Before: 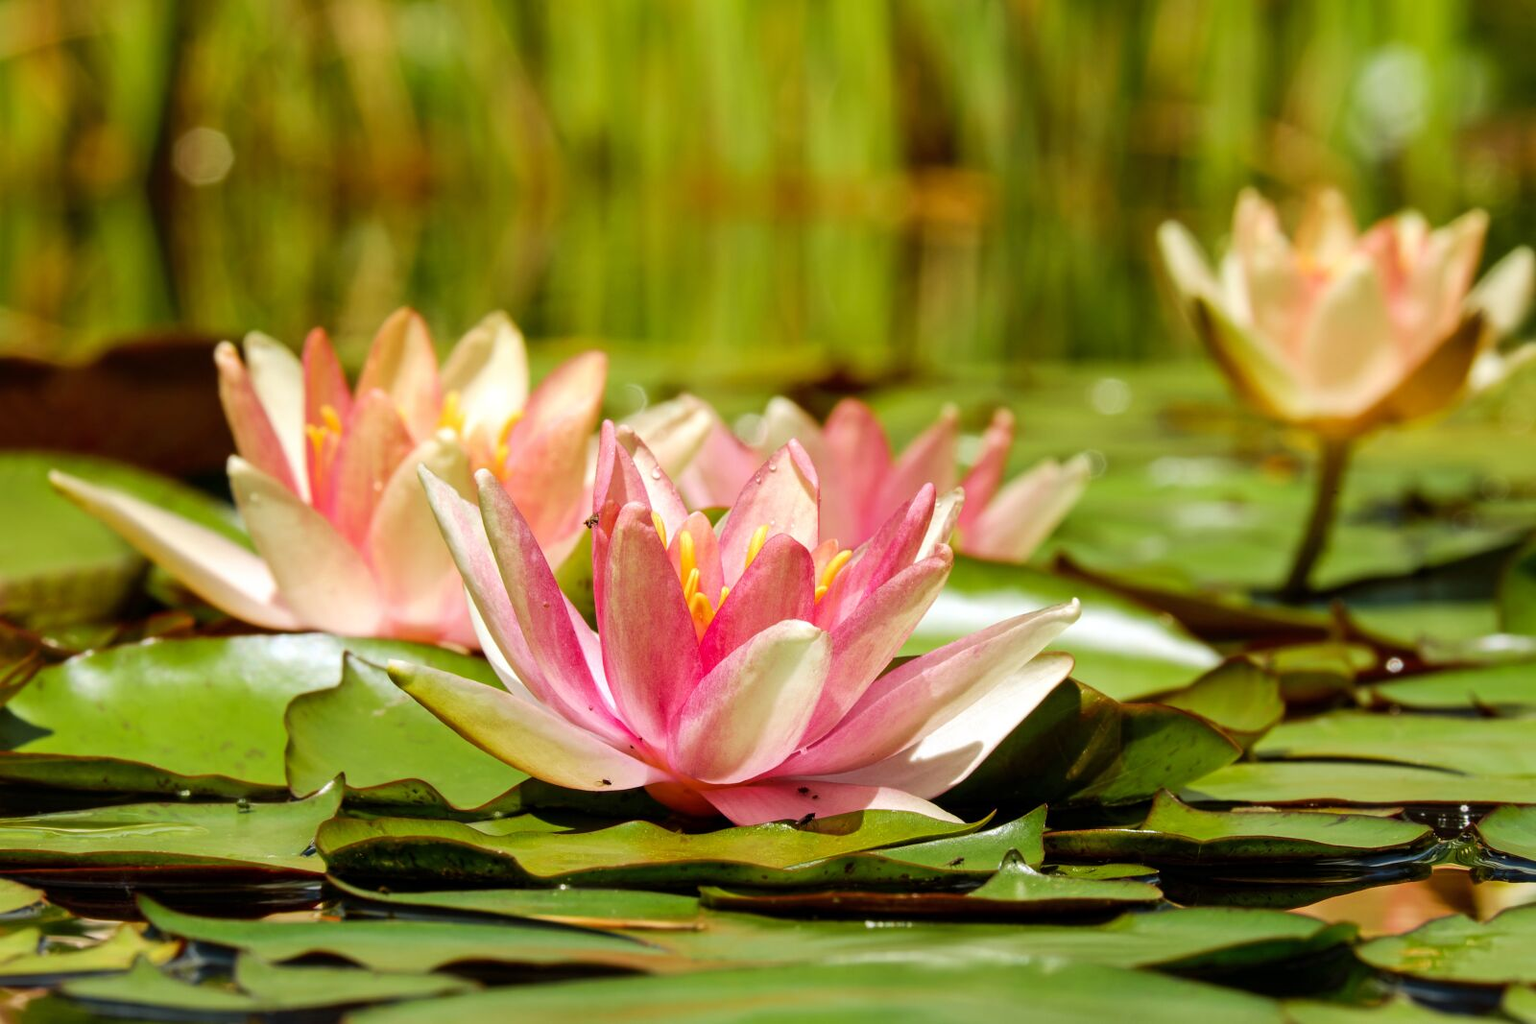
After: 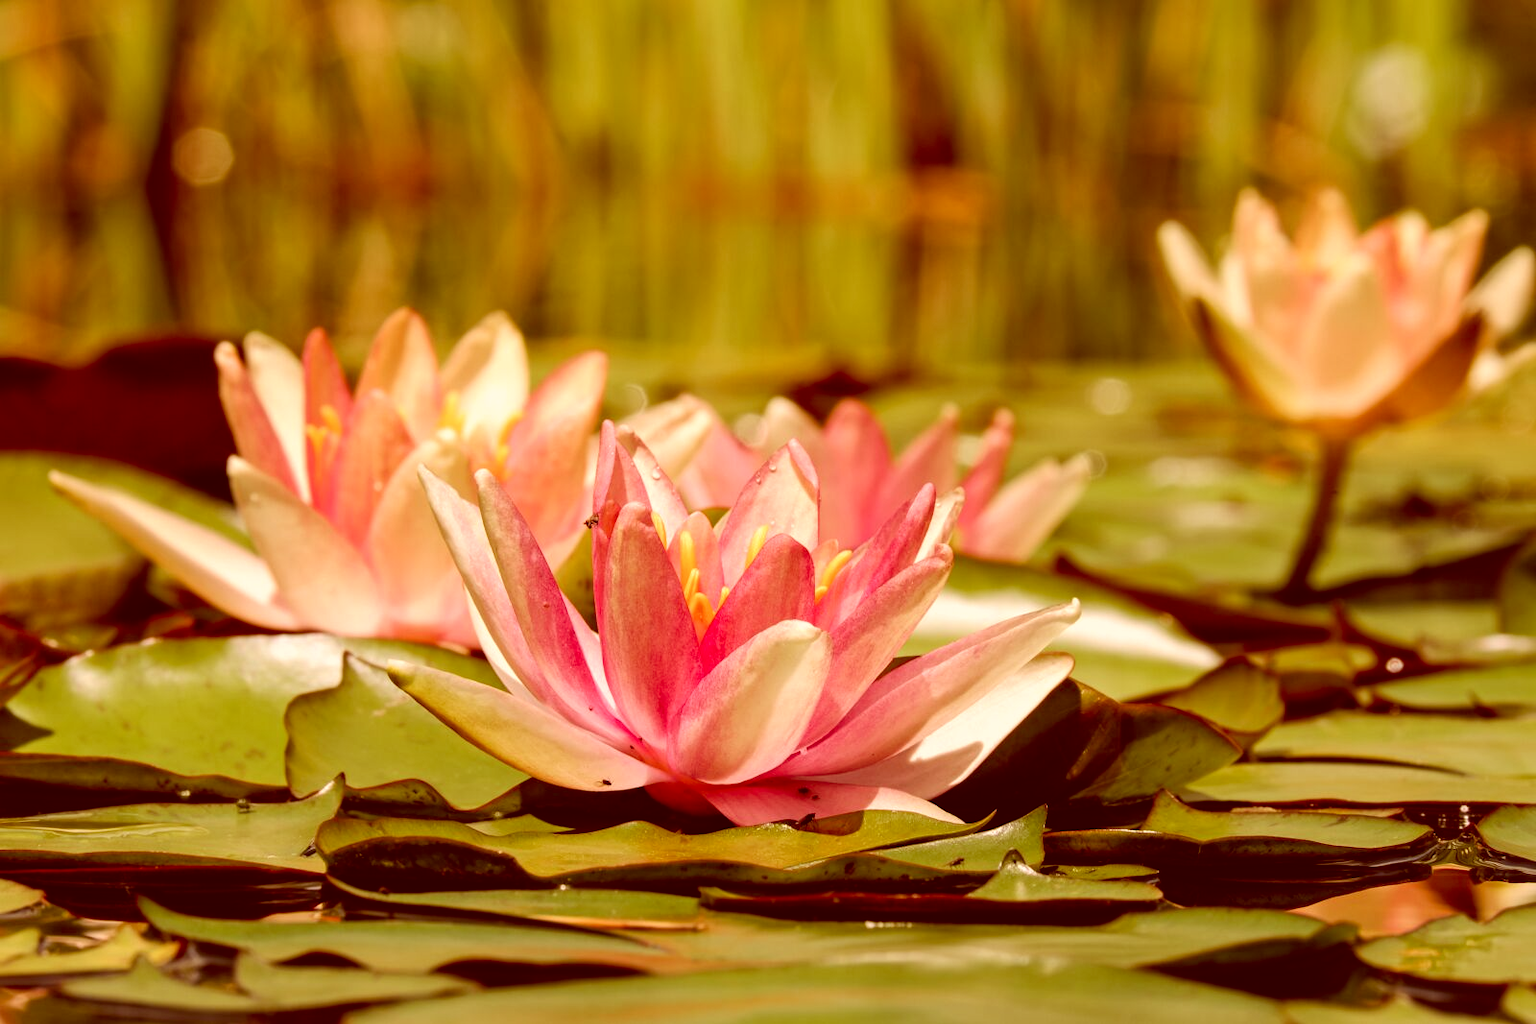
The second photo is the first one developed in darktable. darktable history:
white balance: red 1.045, blue 0.932
color correction: highlights a* 9.03, highlights b* 8.71, shadows a* 40, shadows b* 40, saturation 0.8
